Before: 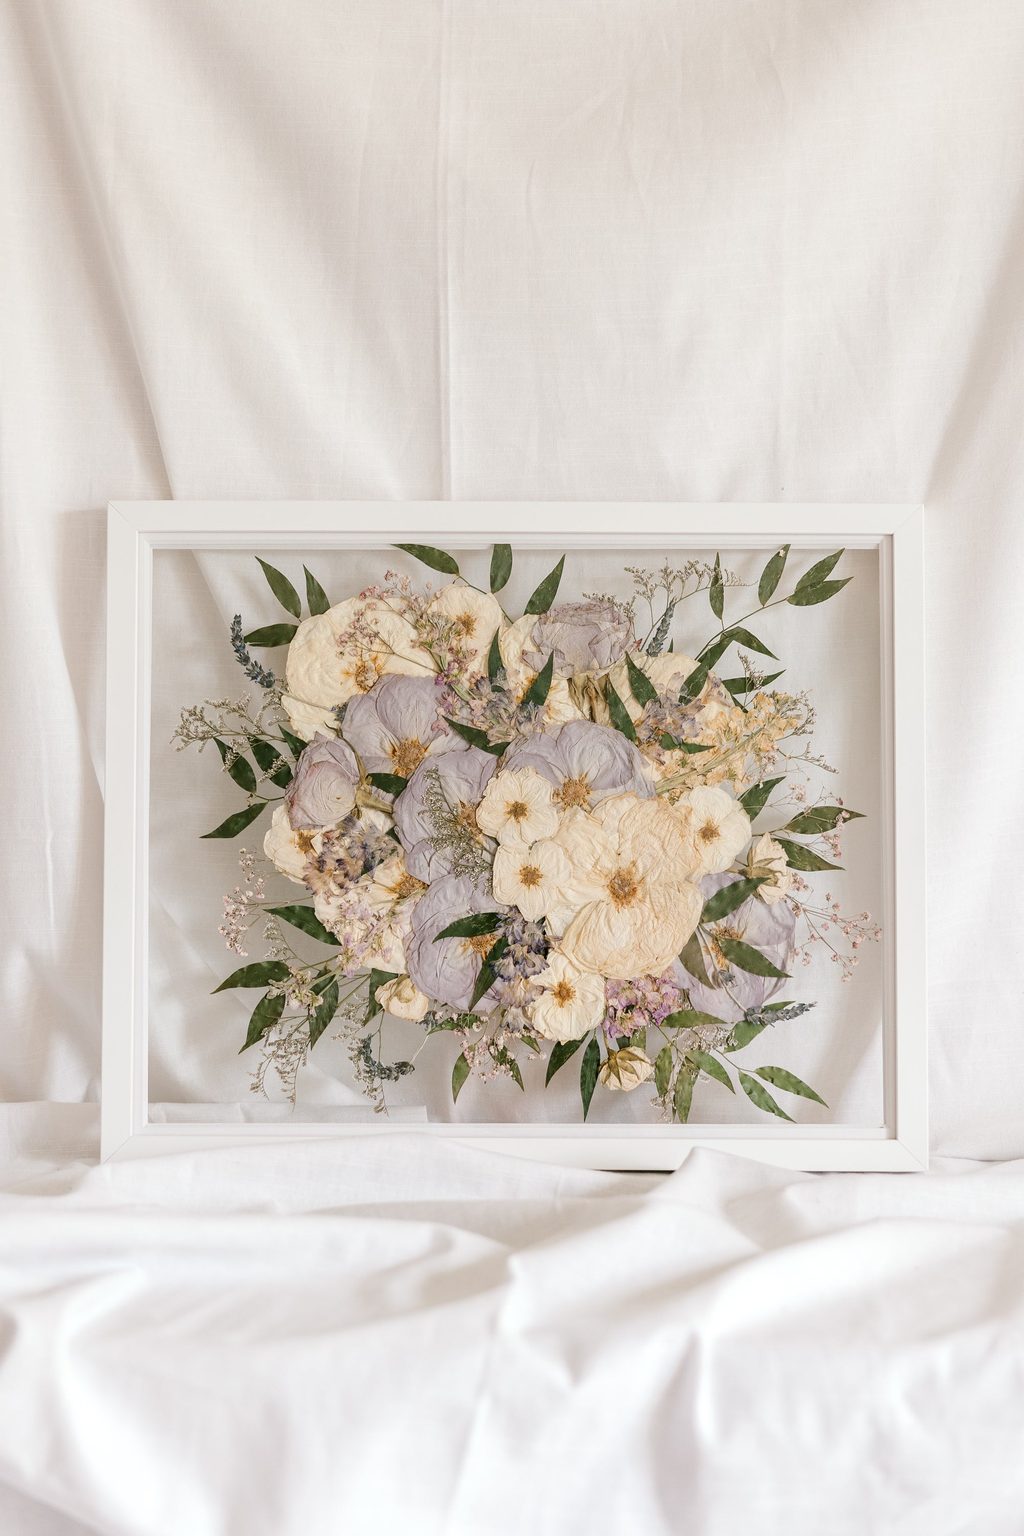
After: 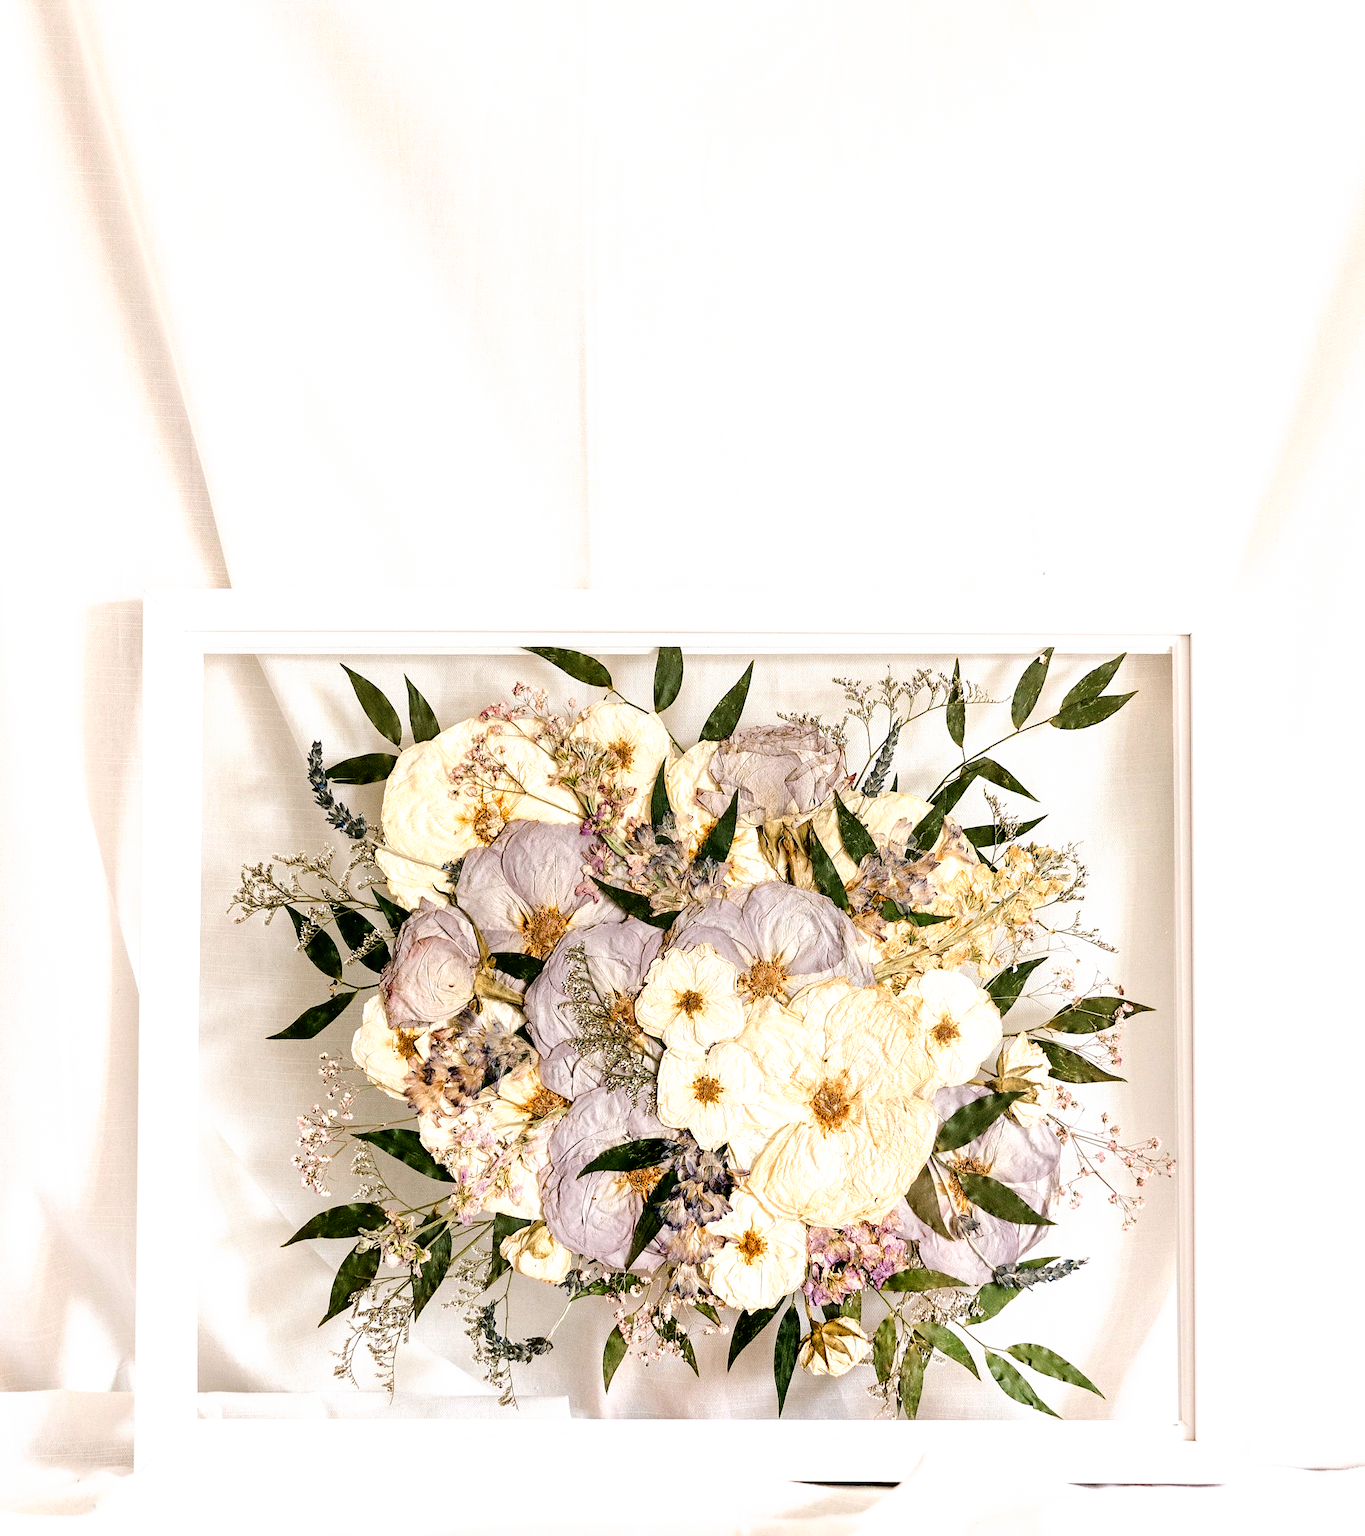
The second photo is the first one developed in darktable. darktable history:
crop: top 3.857%, bottom 21.132%
levels: mode automatic
filmic rgb: black relative exposure -8.2 EV, white relative exposure 2.2 EV, threshold 3 EV, hardness 7.11, latitude 85.74%, contrast 1.696, highlights saturation mix -4%, shadows ↔ highlights balance -2.69%, preserve chrominance no, color science v5 (2021), contrast in shadows safe, contrast in highlights safe, enable highlight reconstruction true
